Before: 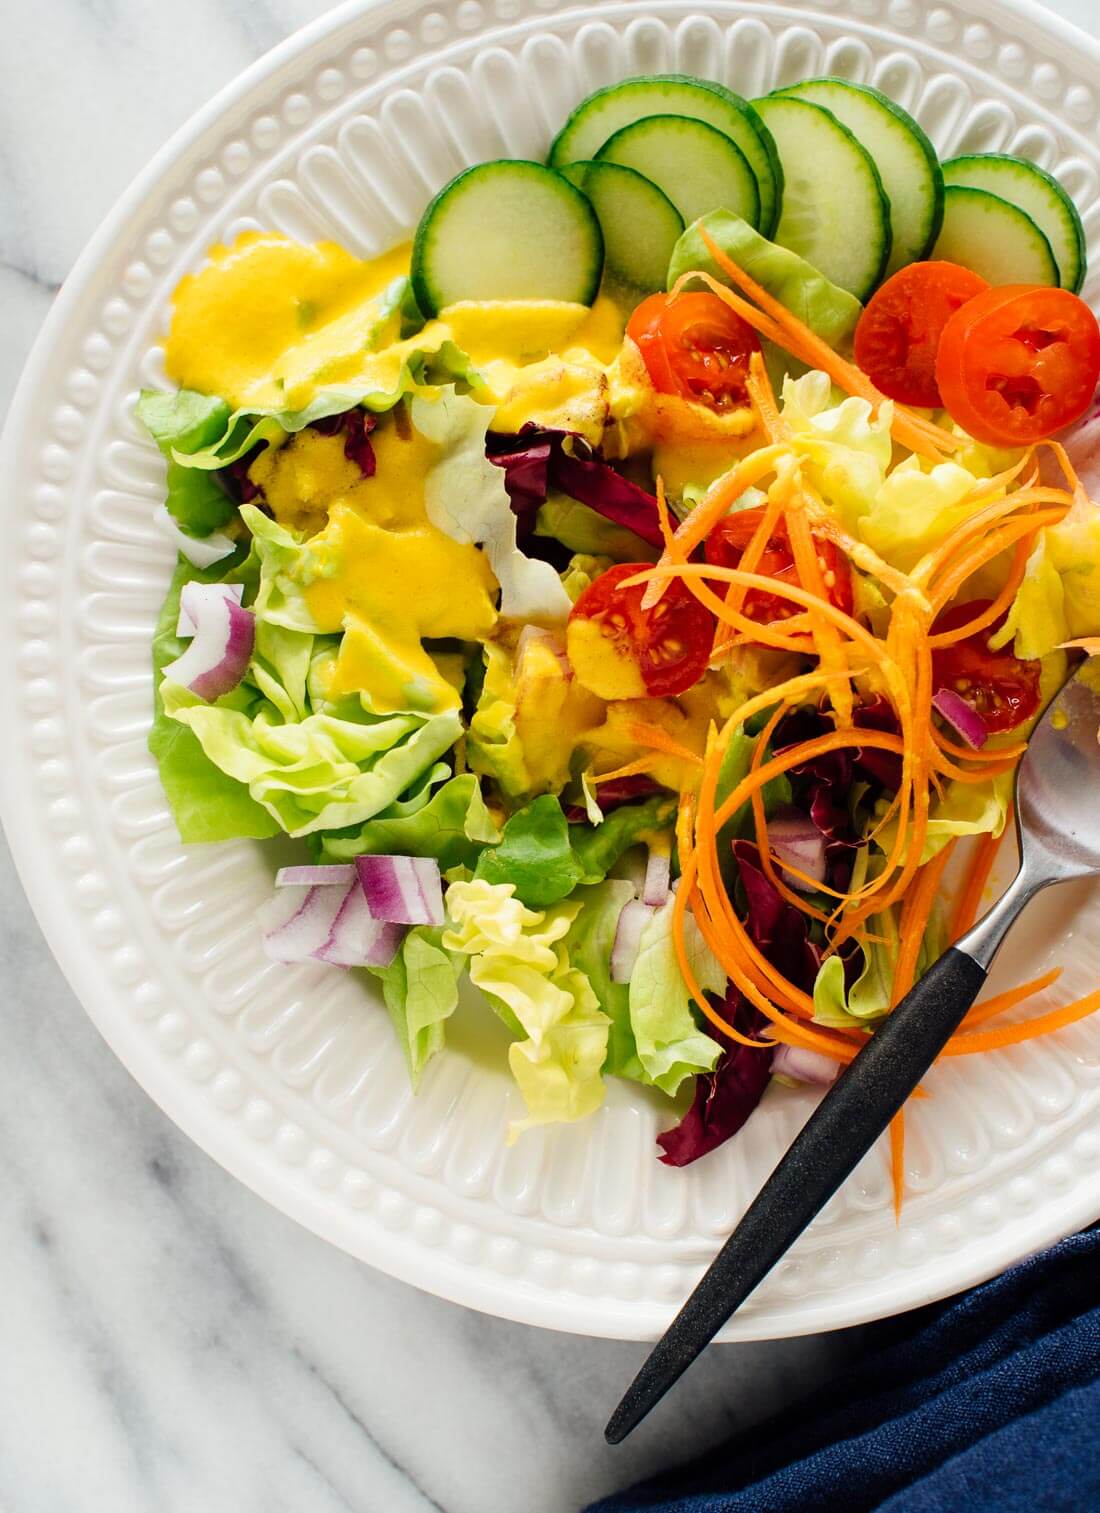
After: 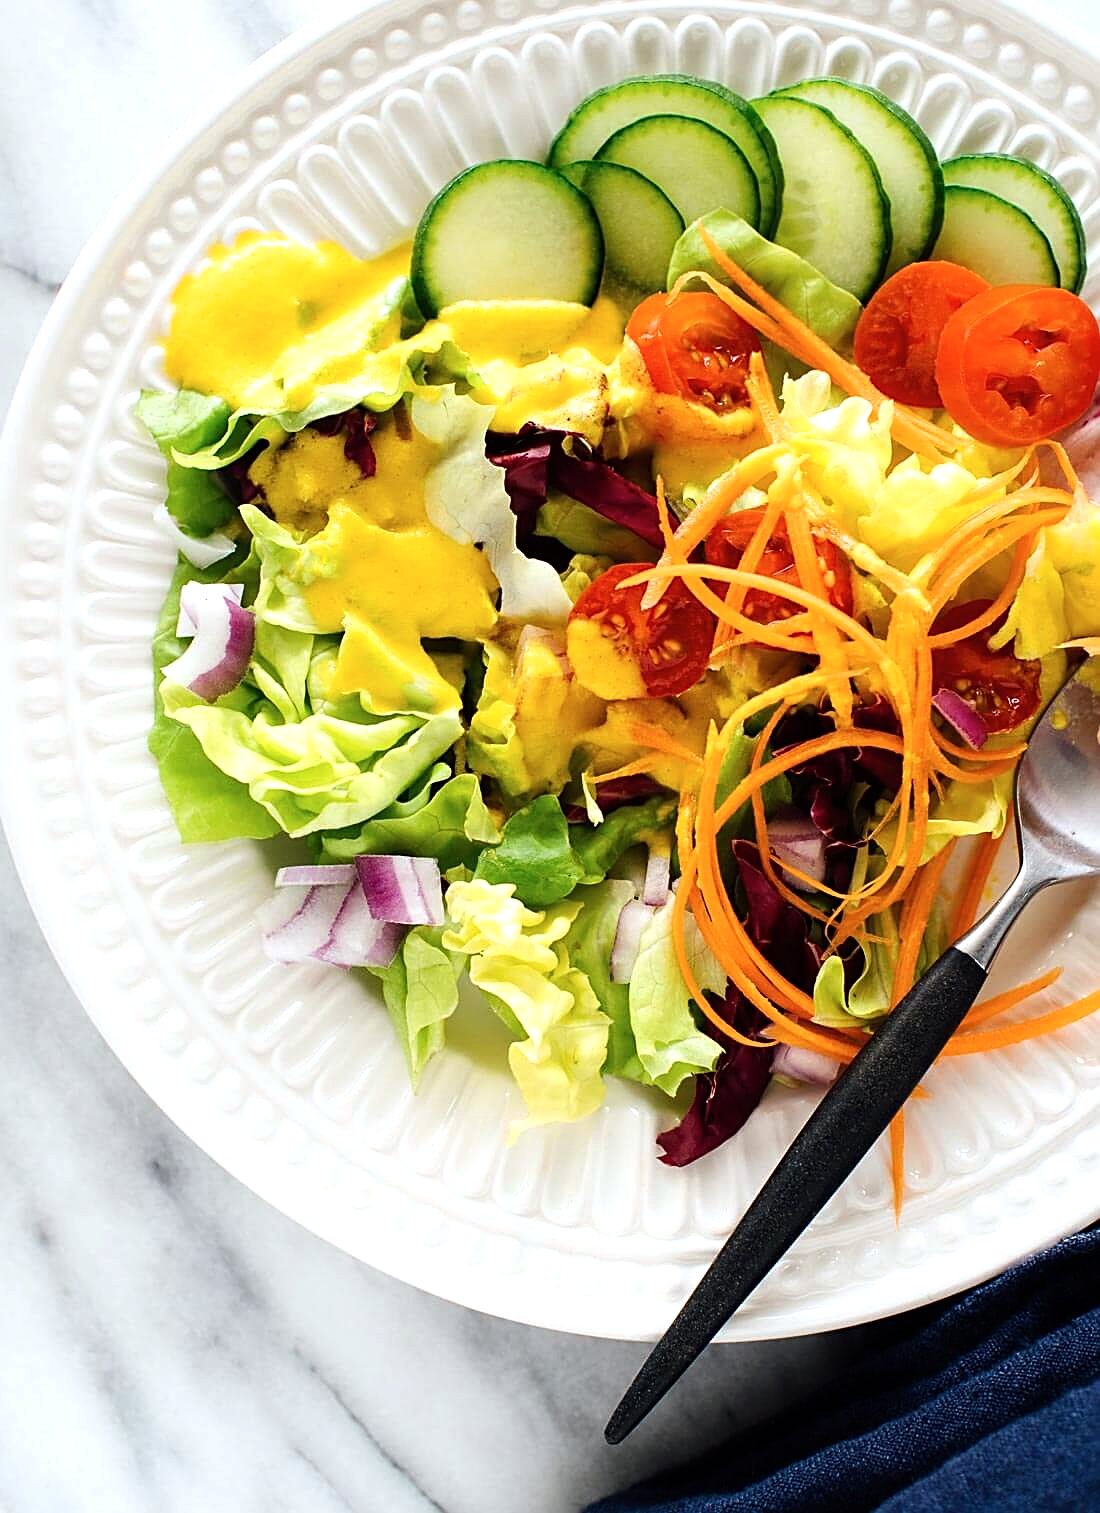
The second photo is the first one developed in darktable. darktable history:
white balance: red 0.98, blue 1.034
sharpen: on, module defaults
tone equalizer: -8 EV -0.417 EV, -7 EV -0.389 EV, -6 EV -0.333 EV, -5 EV -0.222 EV, -3 EV 0.222 EV, -2 EV 0.333 EV, -1 EV 0.389 EV, +0 EV 0.417 EV, edges refinement/feathering 500, mask exposure compensation -1.57 EV, preserve details no
contrast brightness saturation: contrast 0.01, saturation -0.05
